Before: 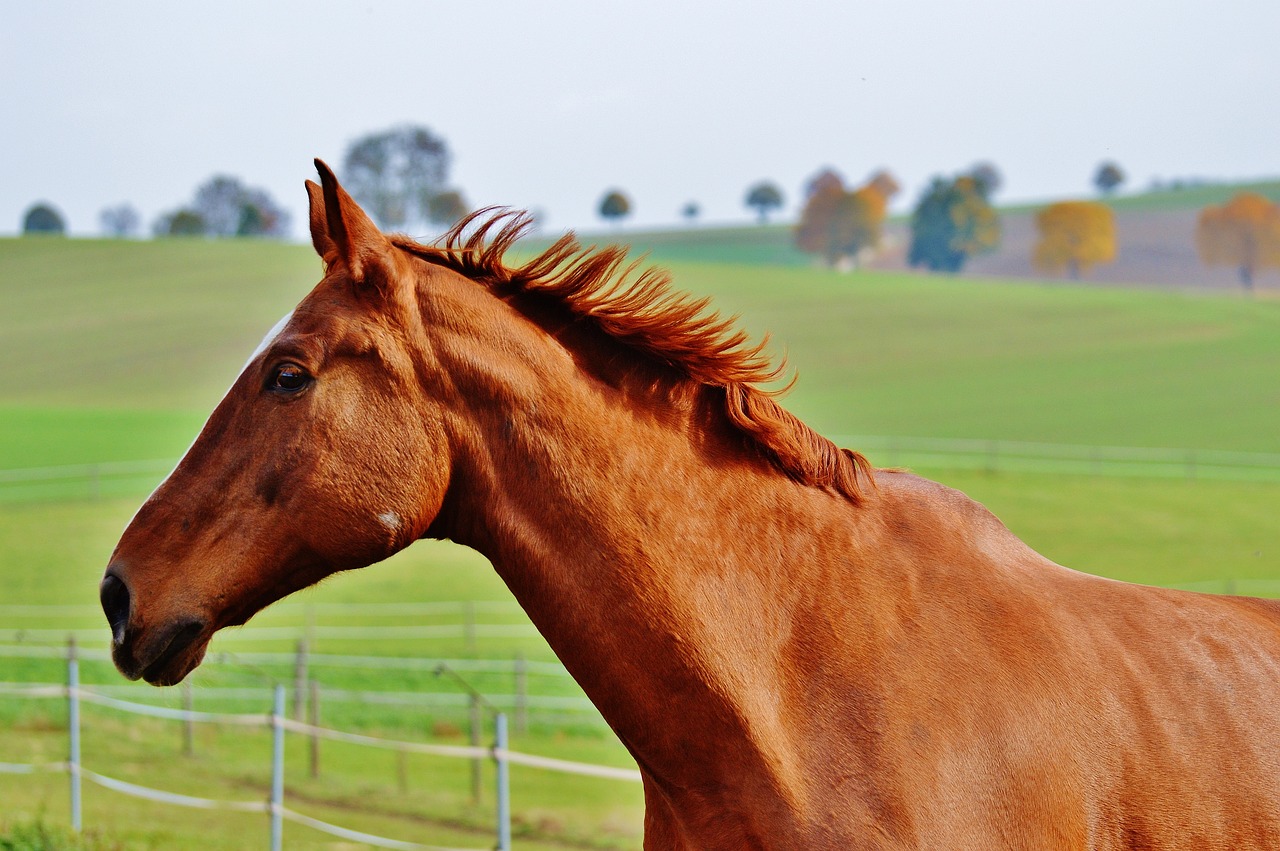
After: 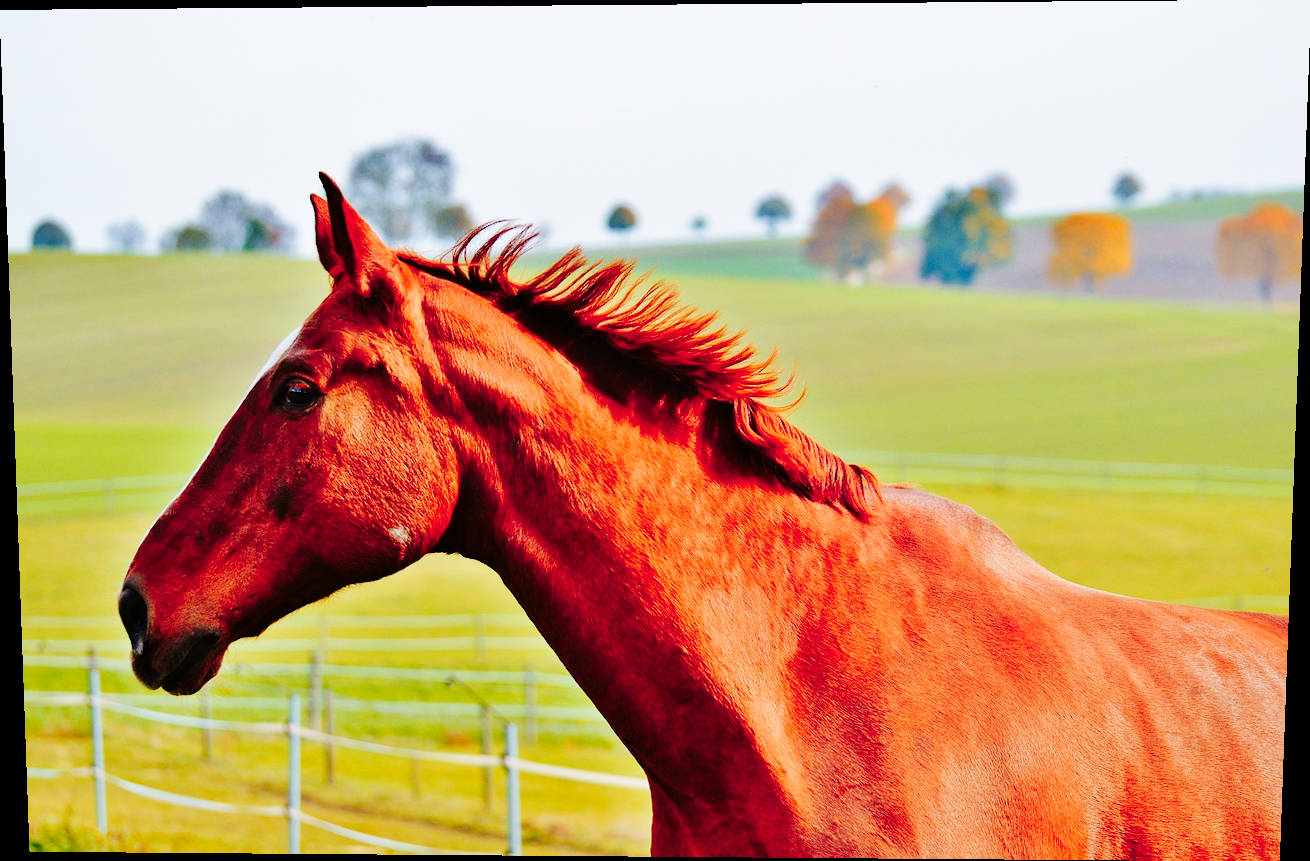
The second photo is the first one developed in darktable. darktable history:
color zones: curves: ch1 [(0.239, 0.552) (0.75, 0.5)]; ch2 [(0.25, 0.462) (0.749, 0.457)], mix 25.94%
rotate and perspective: lens shift (vertical) 0.048, lens shift (horizontal) -0.024, automatic cropping off
base curve: curves: ch0 [(0, 0) (0.036, 0.025) (0.121, 0.166) (0.206, 0.329) (0.605, 0.79) (1, 1)], preserve colors none
